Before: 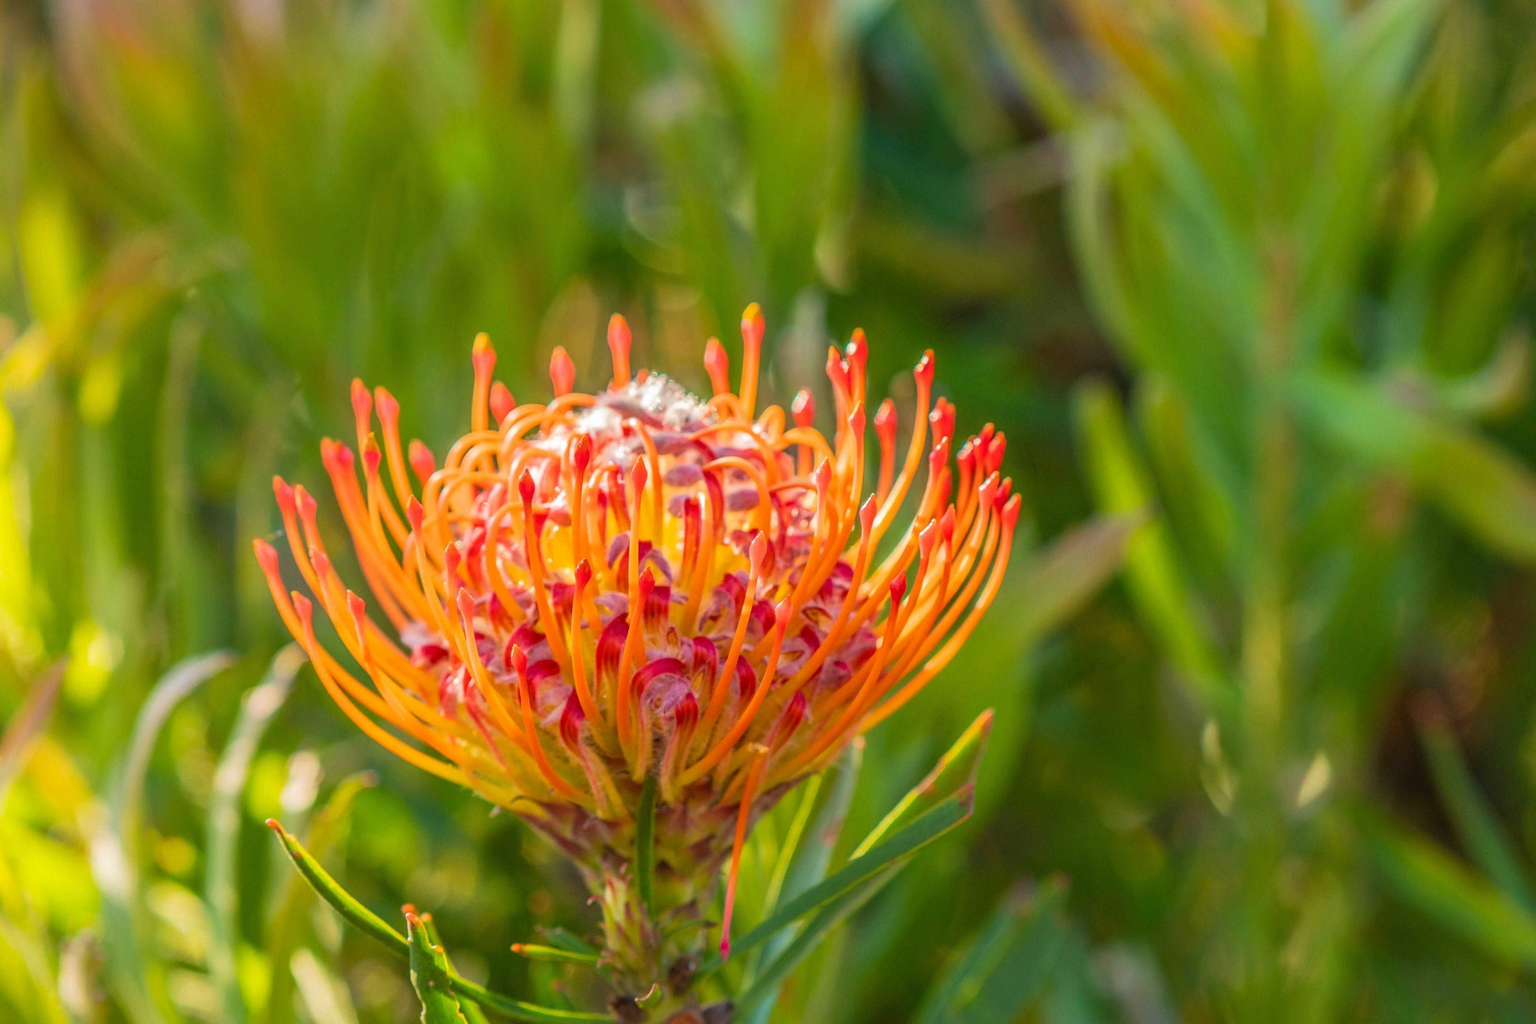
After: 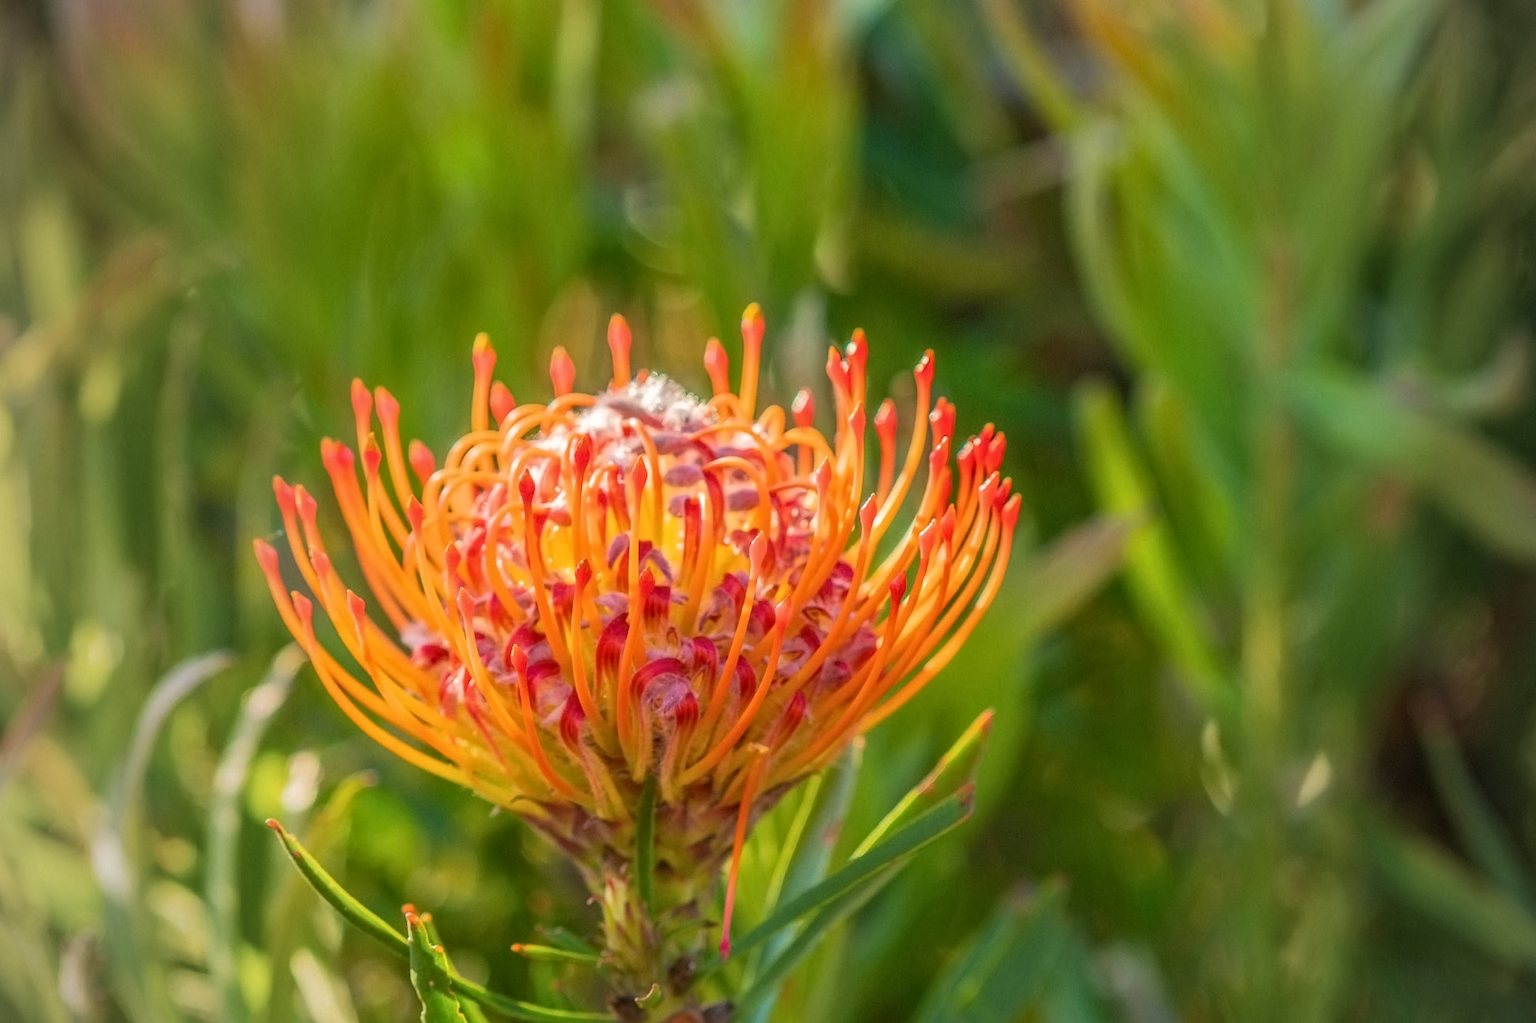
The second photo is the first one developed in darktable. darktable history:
vignetting: fall-off start 97%, fall-off radius 100%, width/height ratio 0.609, unbound false
contrast equalizer: y [[0.5 ×6], [0.5 ×6], [0.5 ×6], [0 ×6], [0, 0.039, 0.251, 0.29, 0.293, 0.292]]
